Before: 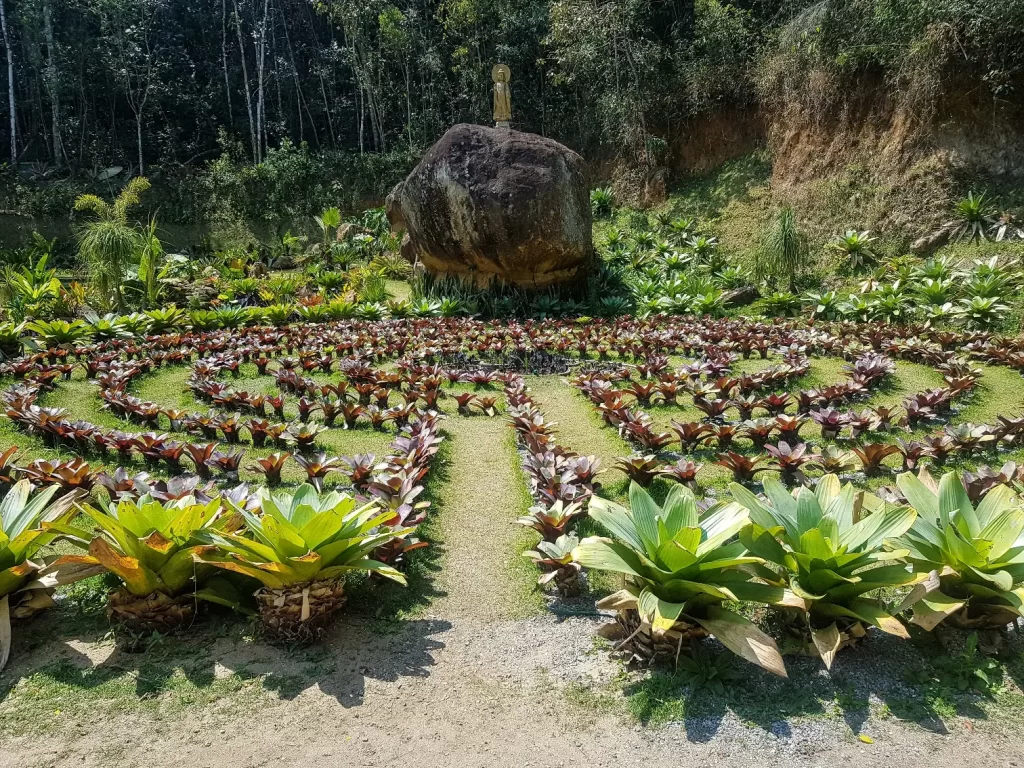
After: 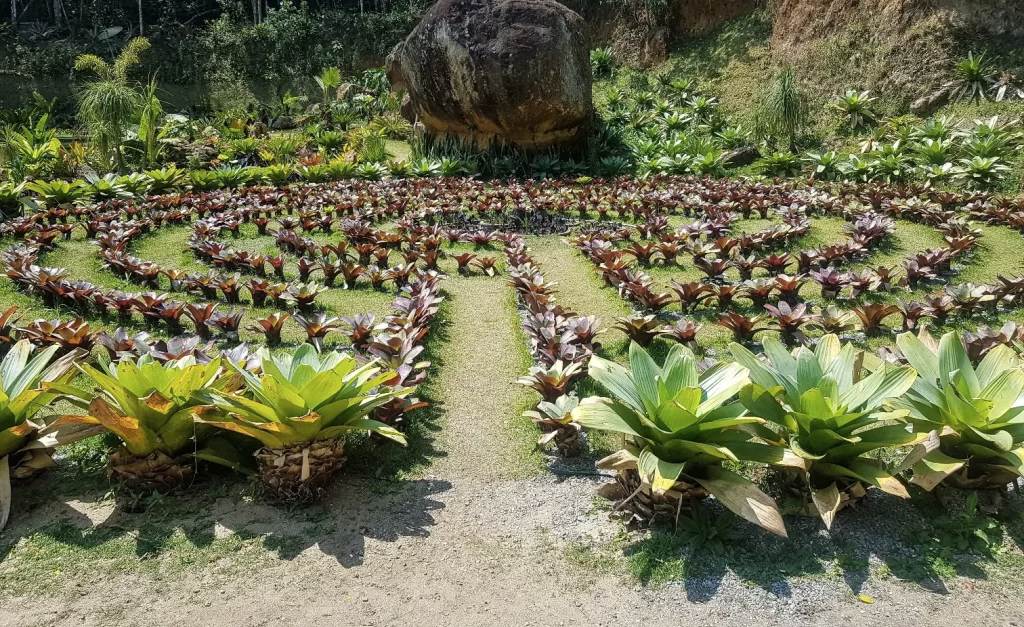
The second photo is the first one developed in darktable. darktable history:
crop and rotate: top 18.348%
contrast brightness saturation: saturation -0.097
